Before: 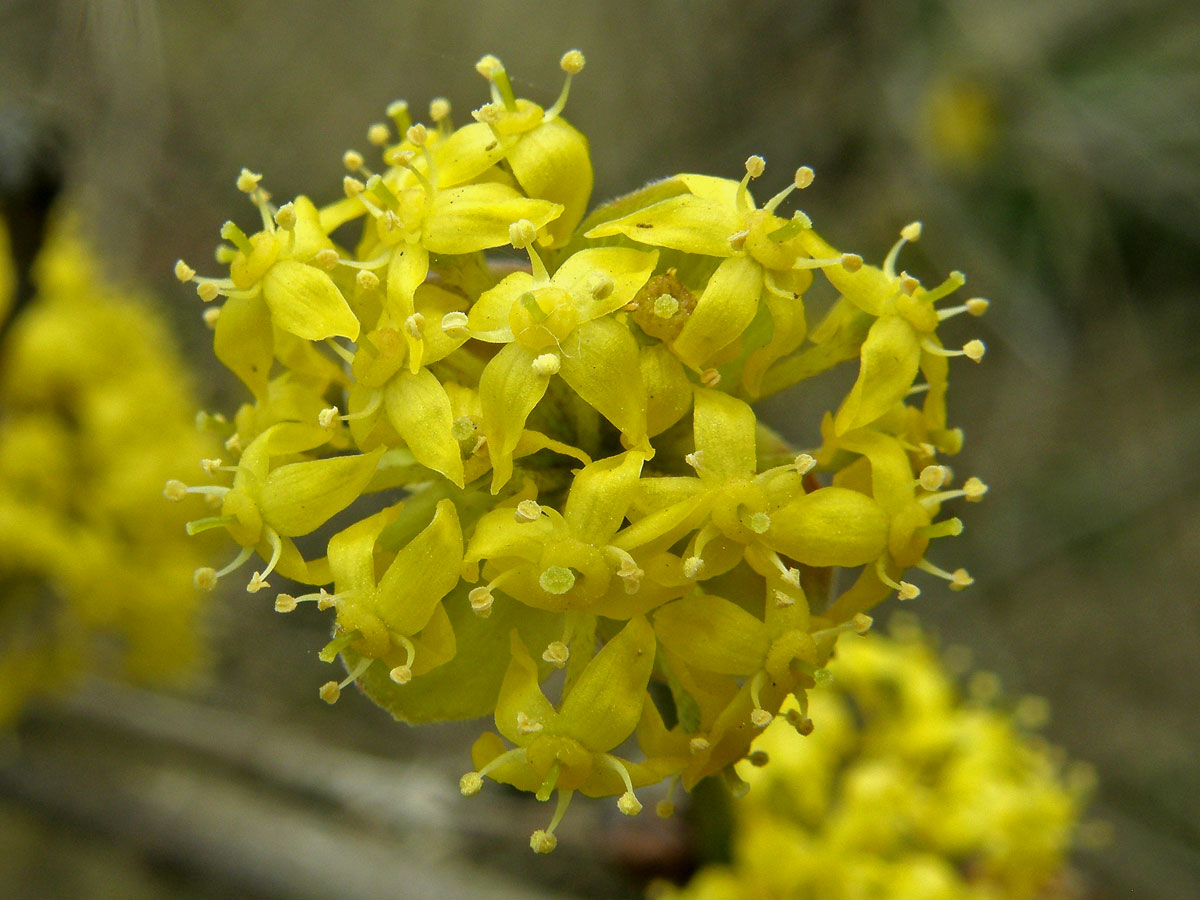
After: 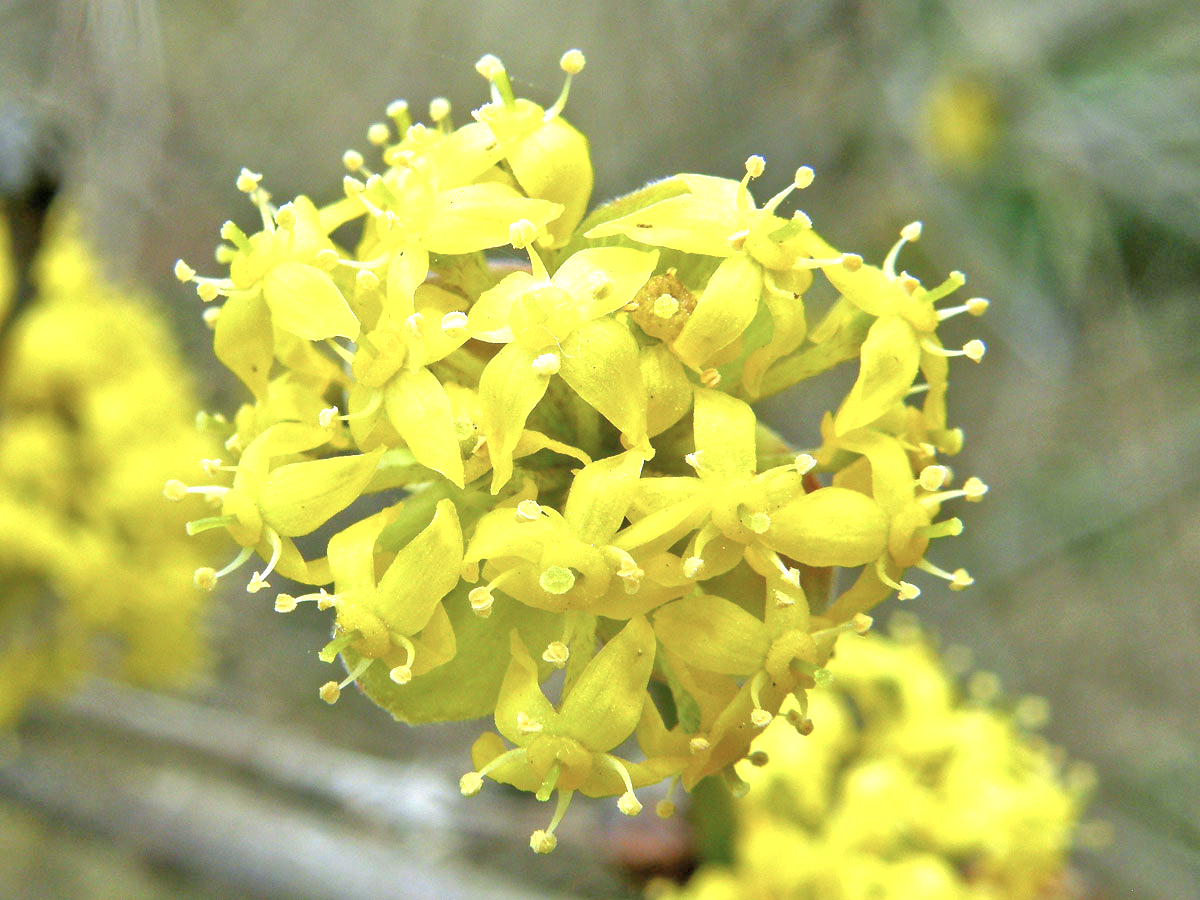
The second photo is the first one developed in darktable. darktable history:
color calibration: gray › normalize channels true, illuminant as shot in camera, x 0.379, y 0.397, temperature 4148.06 K, gamut compression 0.014
exposure: black level correction 0, exposure 1.175 EV, compensate exposure bias true, compensate highlight preservation false
tone equalizer: -7 EV 0.149 EV, -6 EV 0.637 EV, -5 EV 1.12 EV, -4 EV 1.32 EV, -3 EV 1.15 EV, -2 EV 0.6 EV, -1 EV 0.157 EV
